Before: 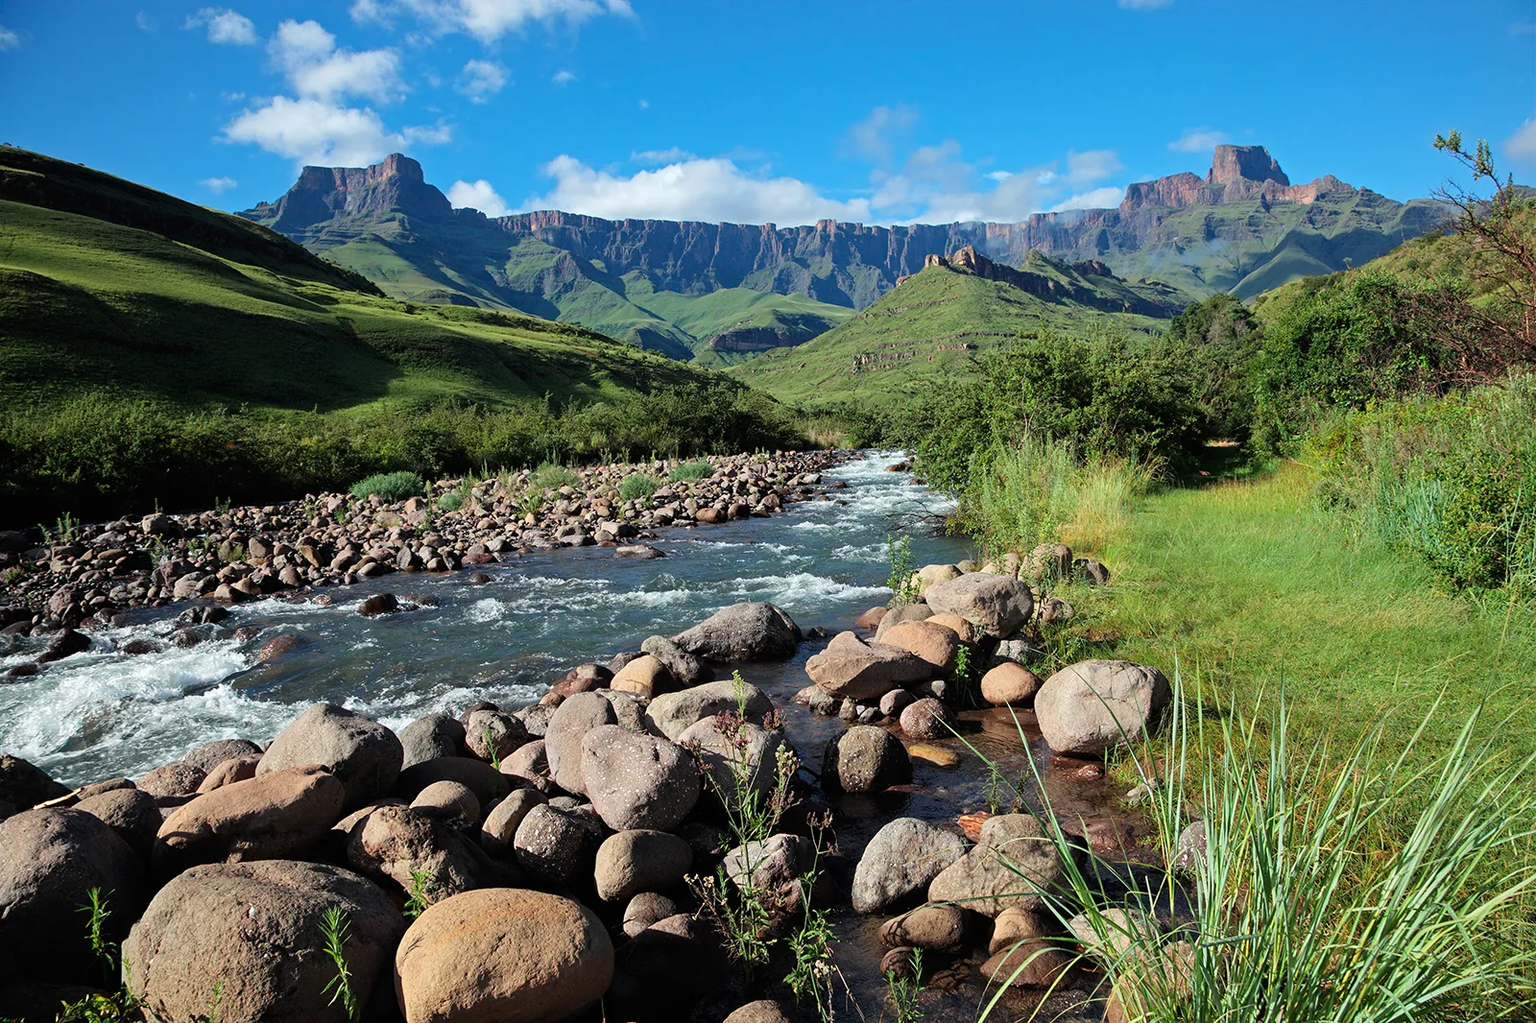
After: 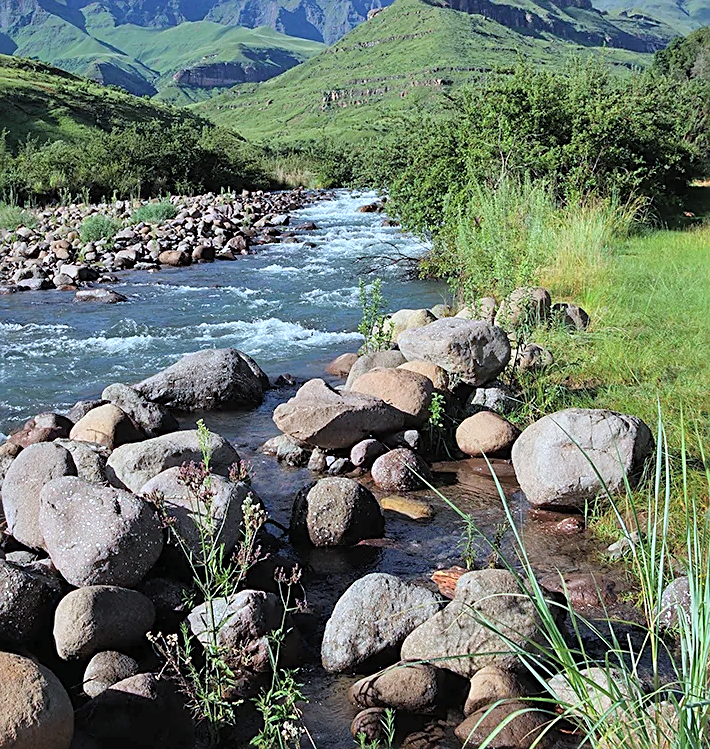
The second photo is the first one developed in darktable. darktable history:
crop: left 35.432%, top 26.233%, right 20.145%, bottom 3.432%
contrast brightness saturation: brightness 0.15
white balance: red 0.926, green 1.003, blue 1.133
sharpen: on, module defaults
